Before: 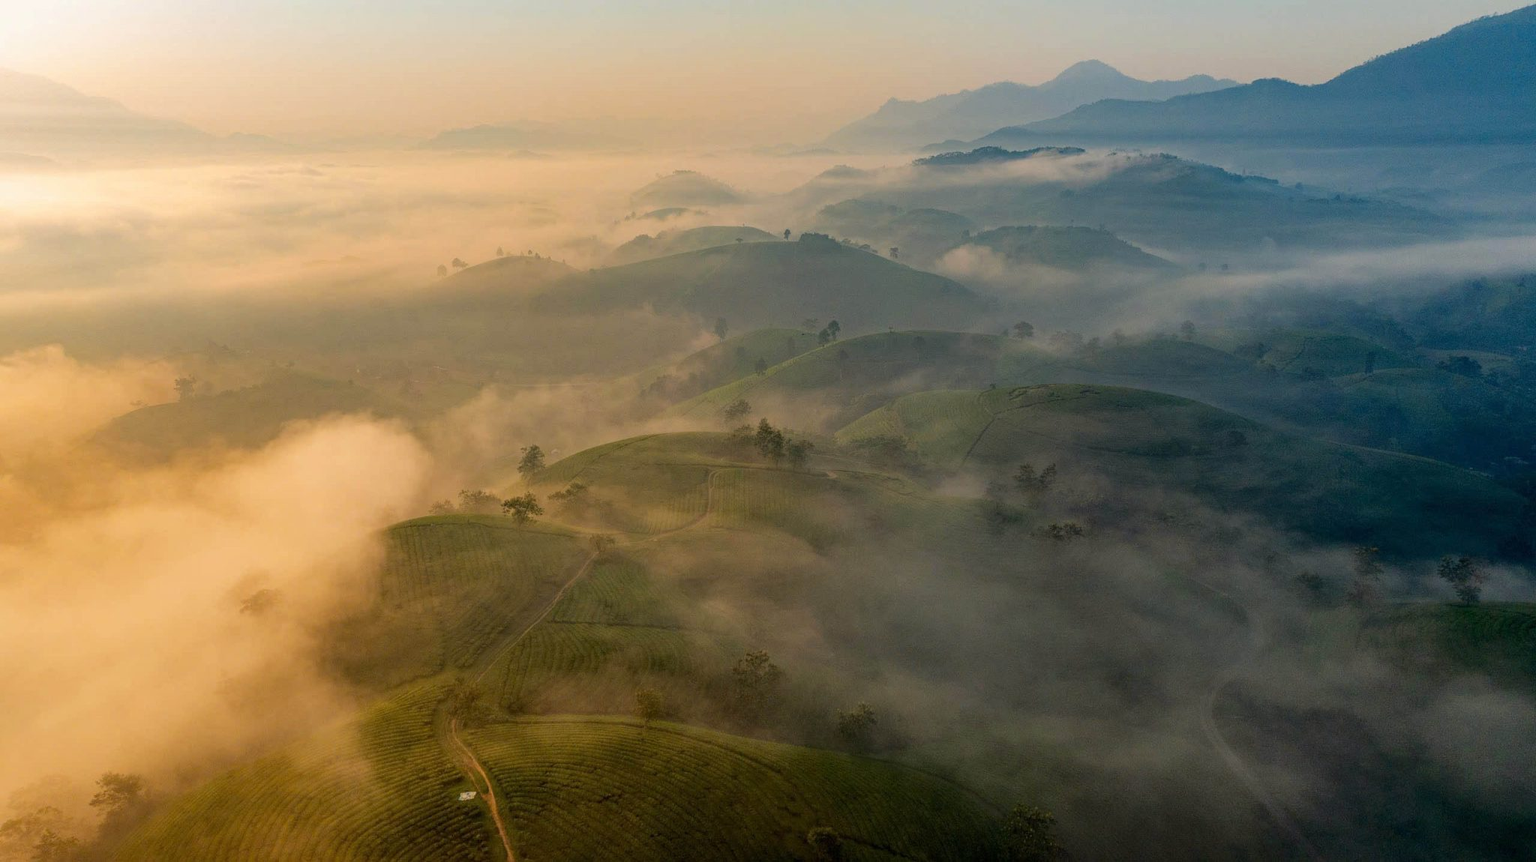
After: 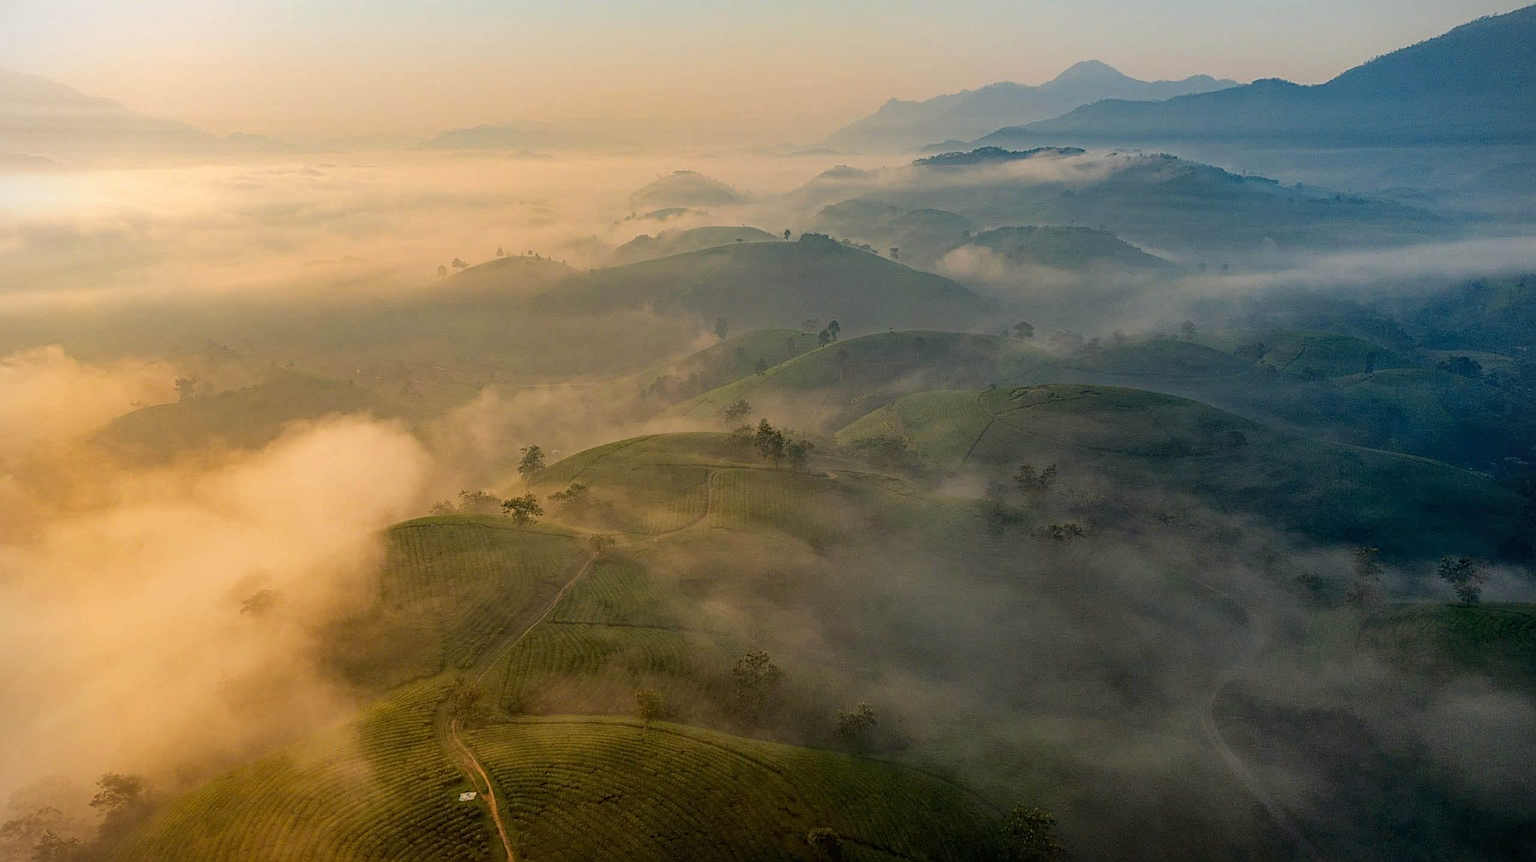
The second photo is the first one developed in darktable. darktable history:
sharpen: on, module defaults
vignetting: fall-off start 91.19%
